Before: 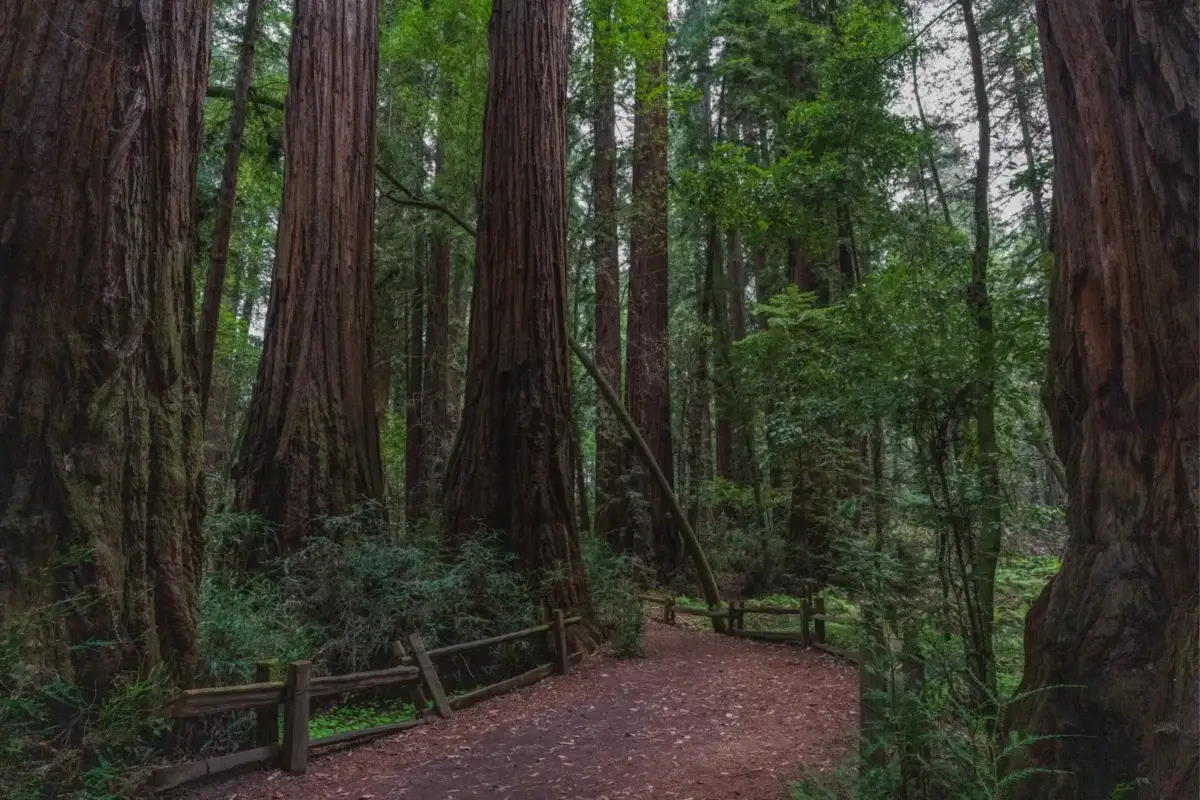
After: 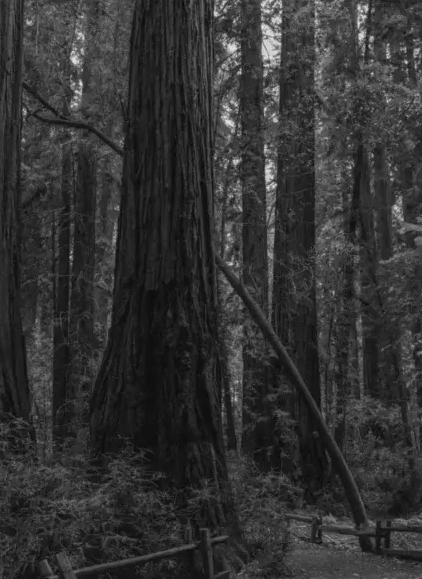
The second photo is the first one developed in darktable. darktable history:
monochrome: a 32, b 64, size 2.3
crop and rotate: left 29.476%, top 10.214%, right 35.32%, bottom 17.333%
